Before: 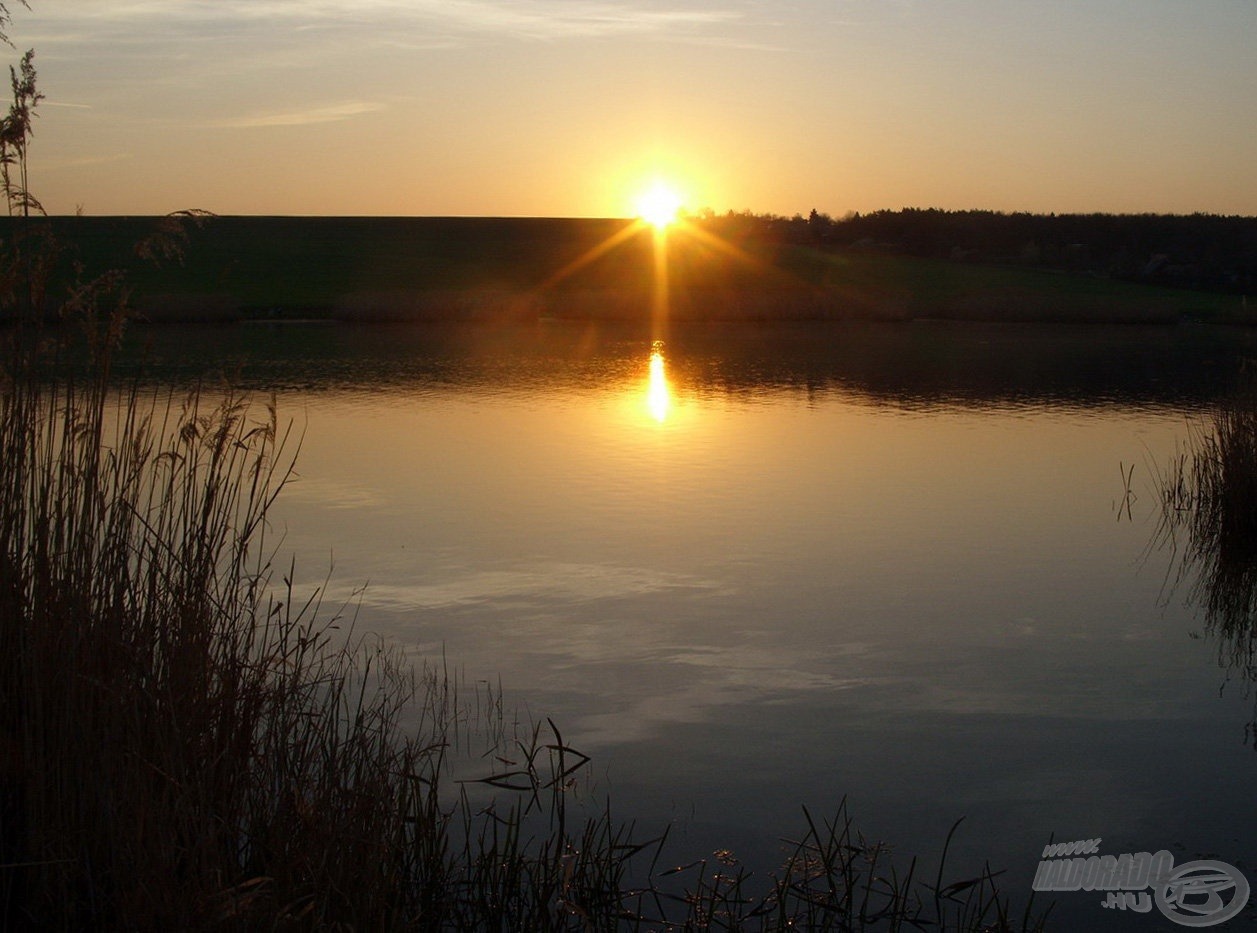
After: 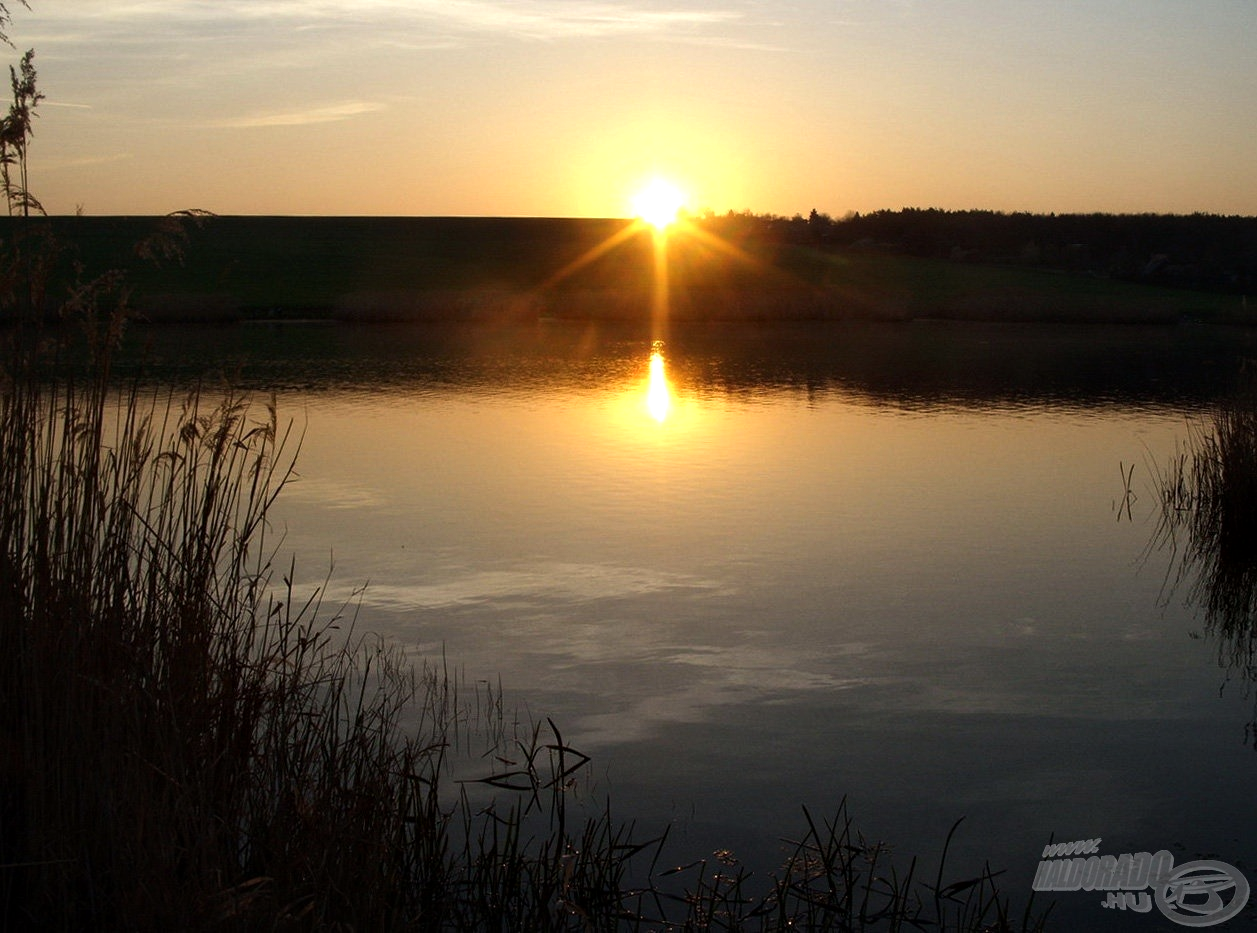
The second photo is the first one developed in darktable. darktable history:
local contrast: mode bilateral grid, contrast 20, coarseness 50, detail 120%, midtone range 0.2
tone equalizer: -8 EV -0.417 EV, -7 EV -0.389 EV, -6 EV -0.333 EV, -5 EV -0.222 EV, -3 EV 0.222 EV, -2 EV 0.333 EV, -1 EV 0.389 EV, +0 EV 0.417 EV, edges refinement/feathering 500, mask exposure compensation -1.57 EV, preserve details no
